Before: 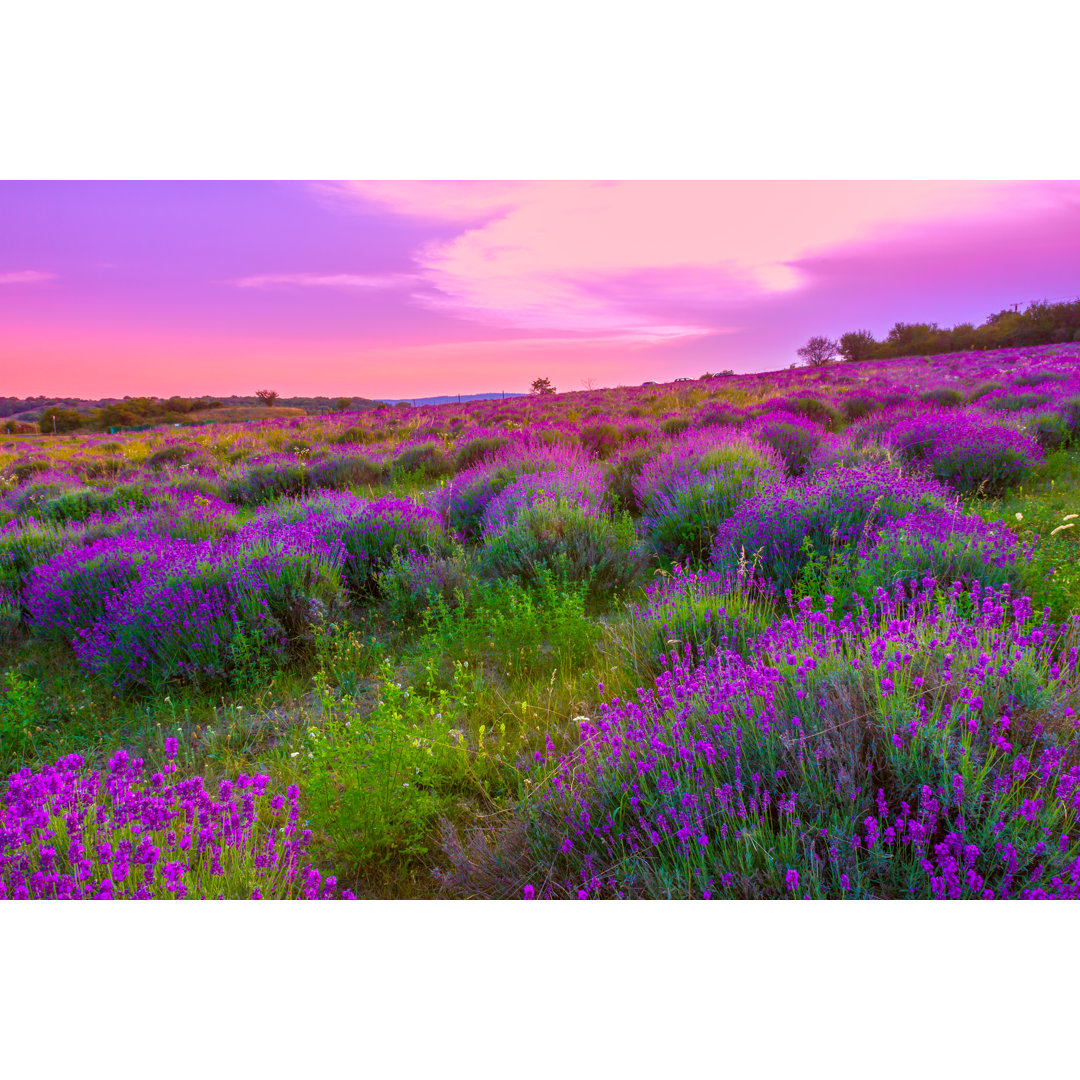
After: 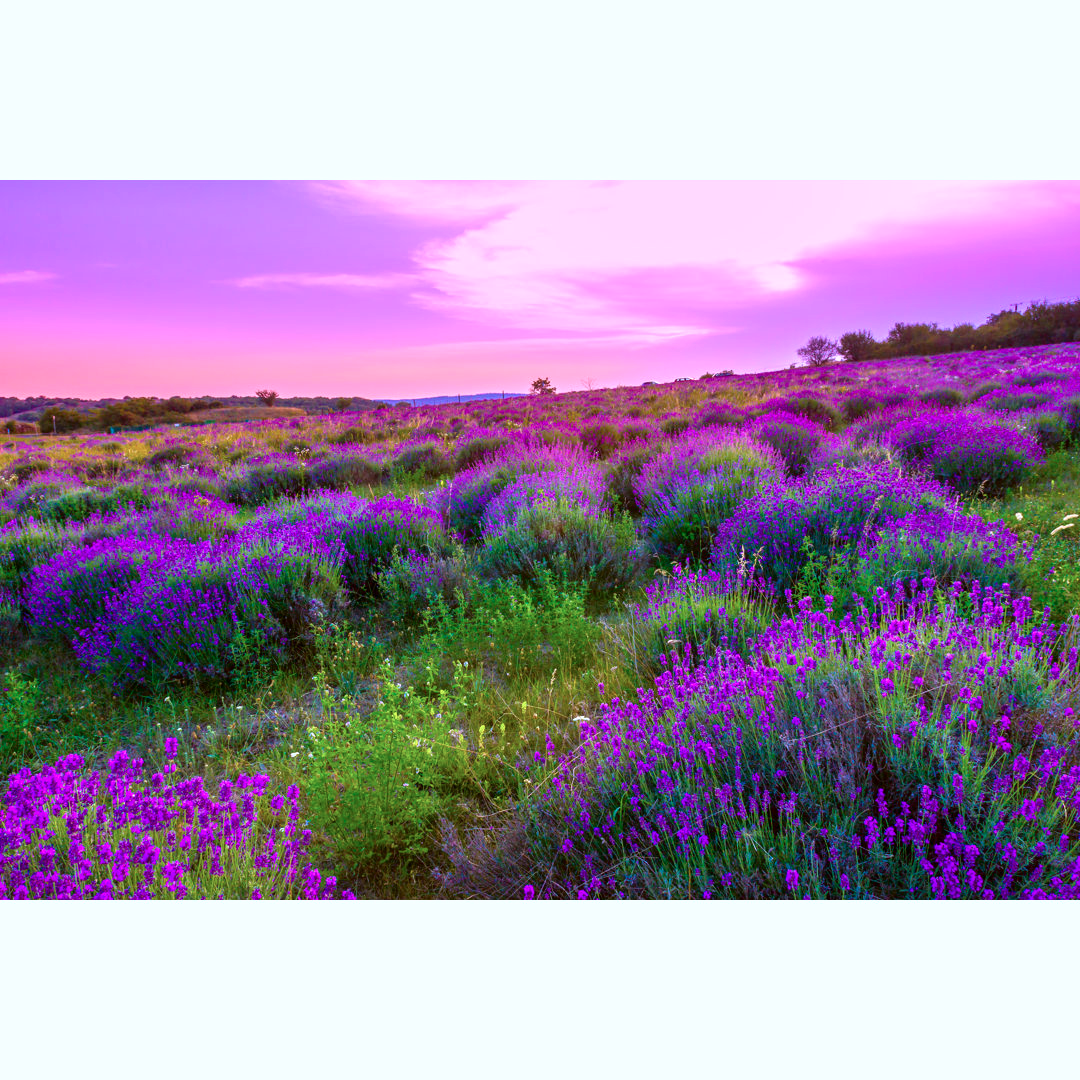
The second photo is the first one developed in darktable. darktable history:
tone curve: curves: ch0 [(0, 0) (0.003, 0.002) (0.011, 0.006) (0.025, 0.014) (0.044, 0.025) (0.069, 0.039) (0.1, 0.056) (0.136, 0.086) (0.177, 0.129) (0.224, 0.183) (0.277, 0.247) (0.335, 0.318) (0.399, 0.395) (0.468, 0.48) (0.543, 0.571) (0.623, 0.668) (0.709, 0.773) (0.801, 0.873) (0.898, 0.978) (1, 1)], color space Lab, independent channels, preserve colors none
color calibration: illuminant custom, x 0.373, y 0.389, temperature 4251.03 K, saturation algorithm version 1 (2020)
